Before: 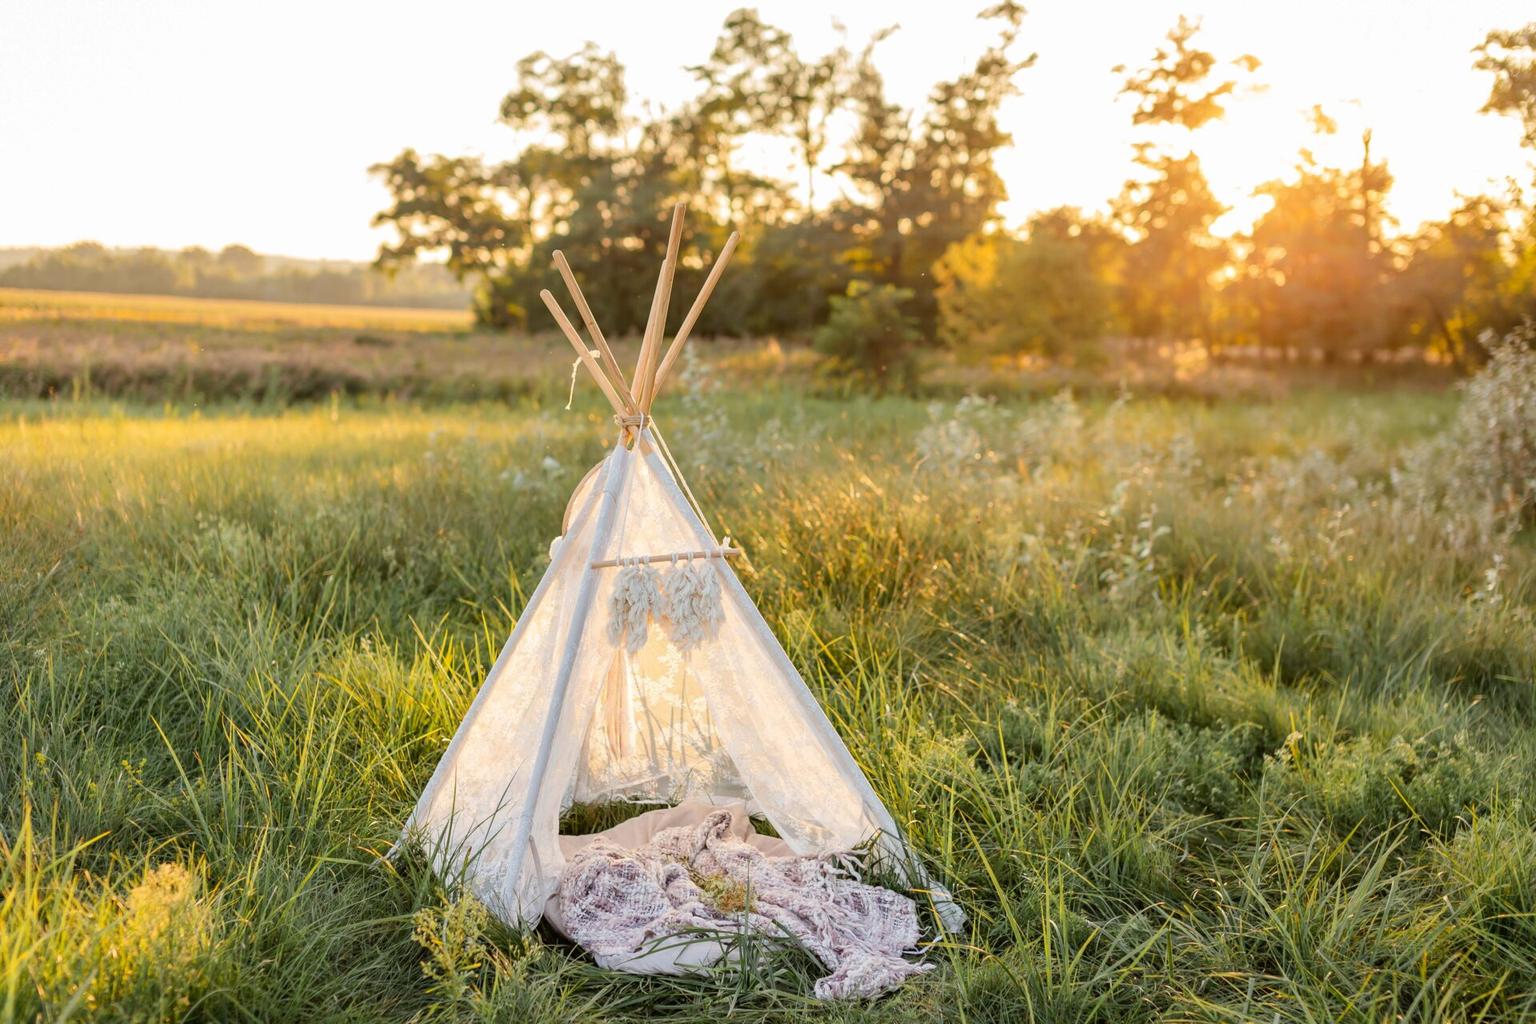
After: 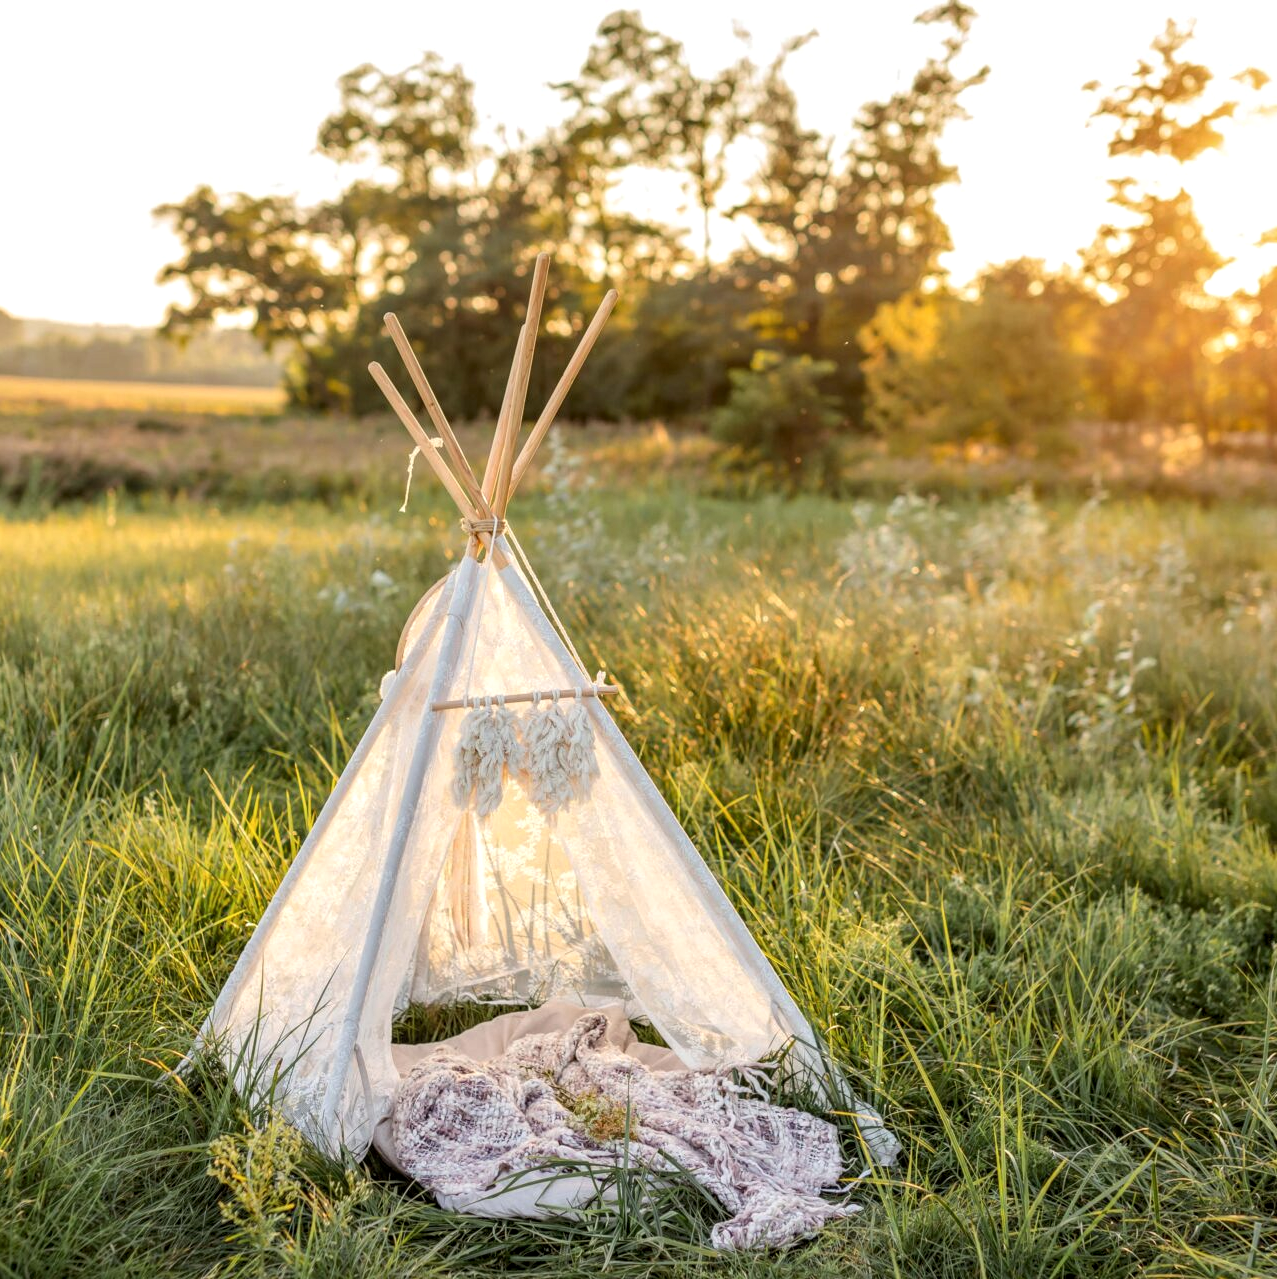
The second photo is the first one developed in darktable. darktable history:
local contrast: detail 130%
crop and rotate: left 16.036%, right 17.444%
